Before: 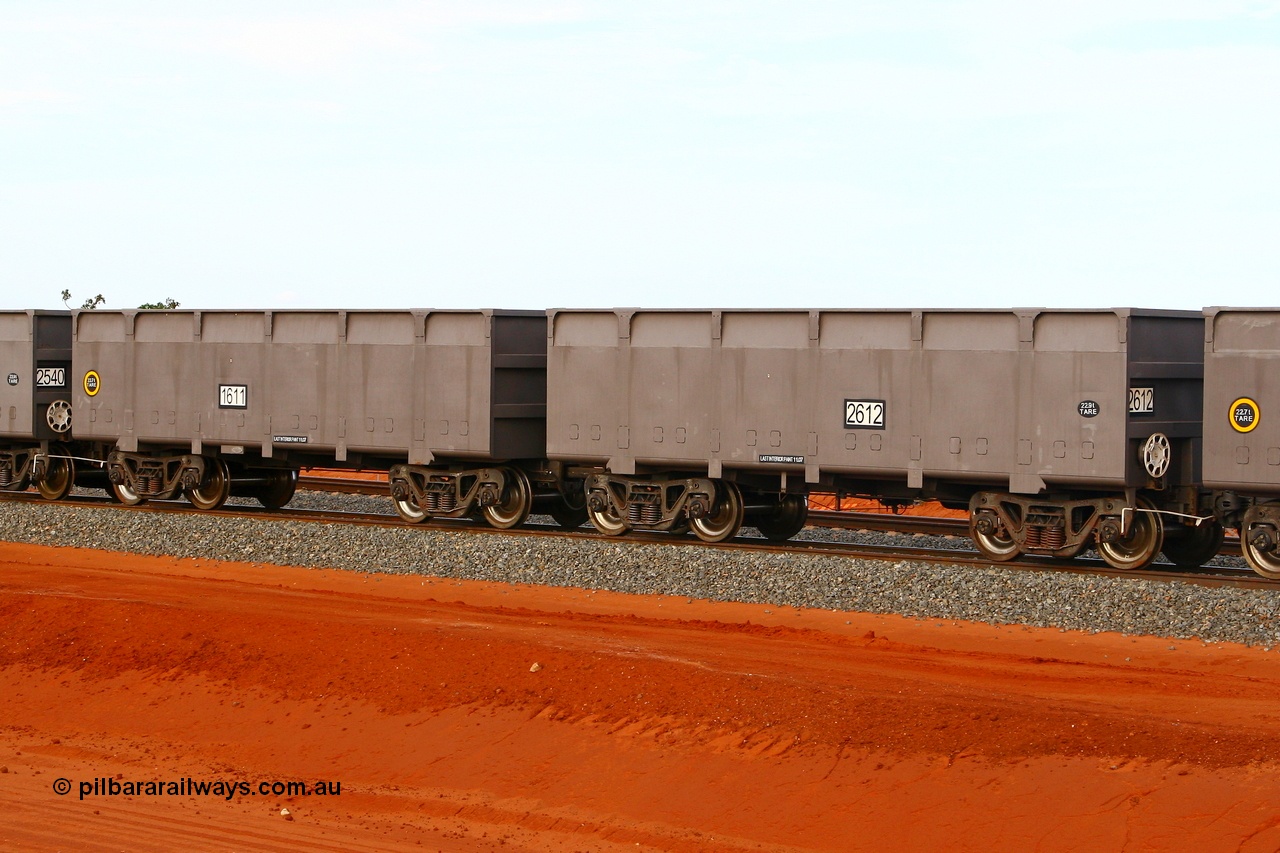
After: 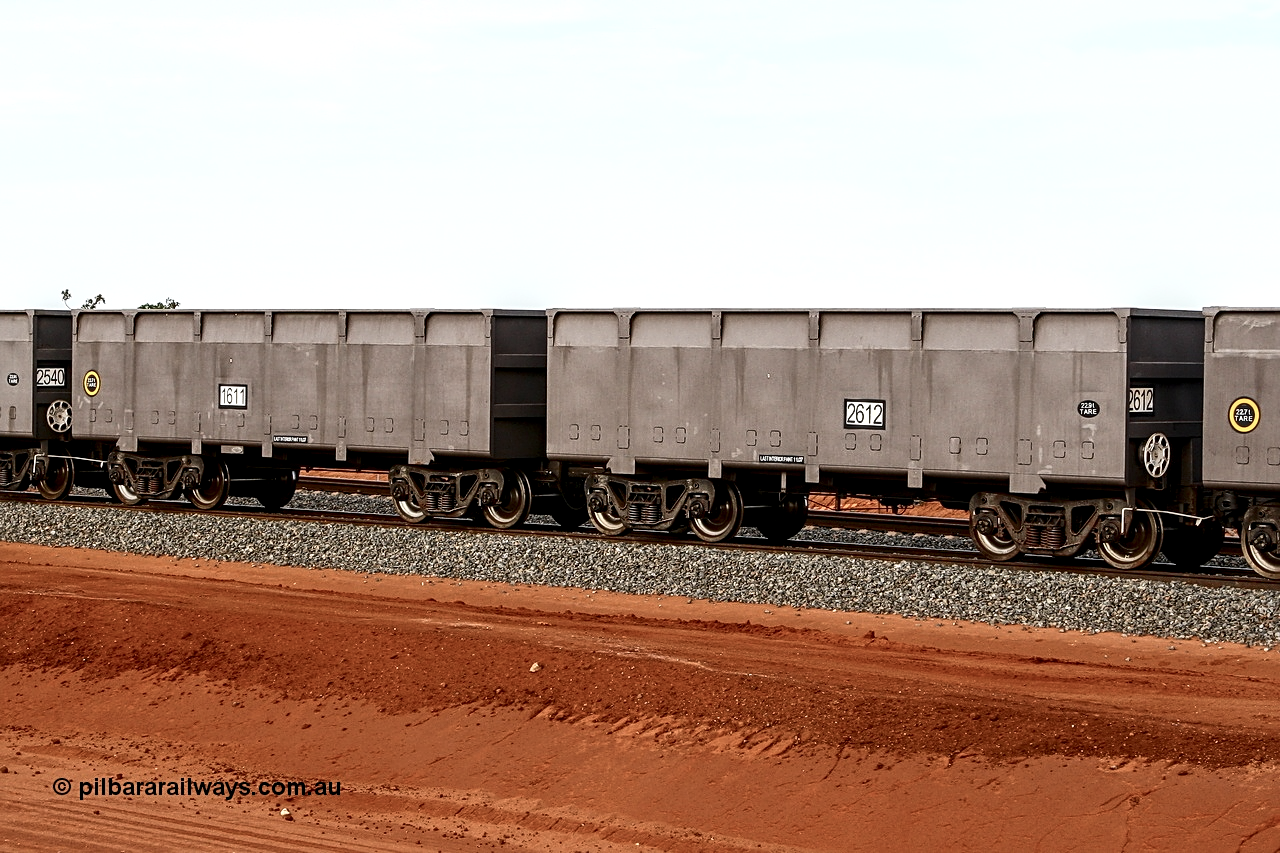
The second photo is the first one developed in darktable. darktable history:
sharpen: on, module defaults
contrast brightness saturation: contrast 0.25, saturation -0.317
local contrast: detail 150%
